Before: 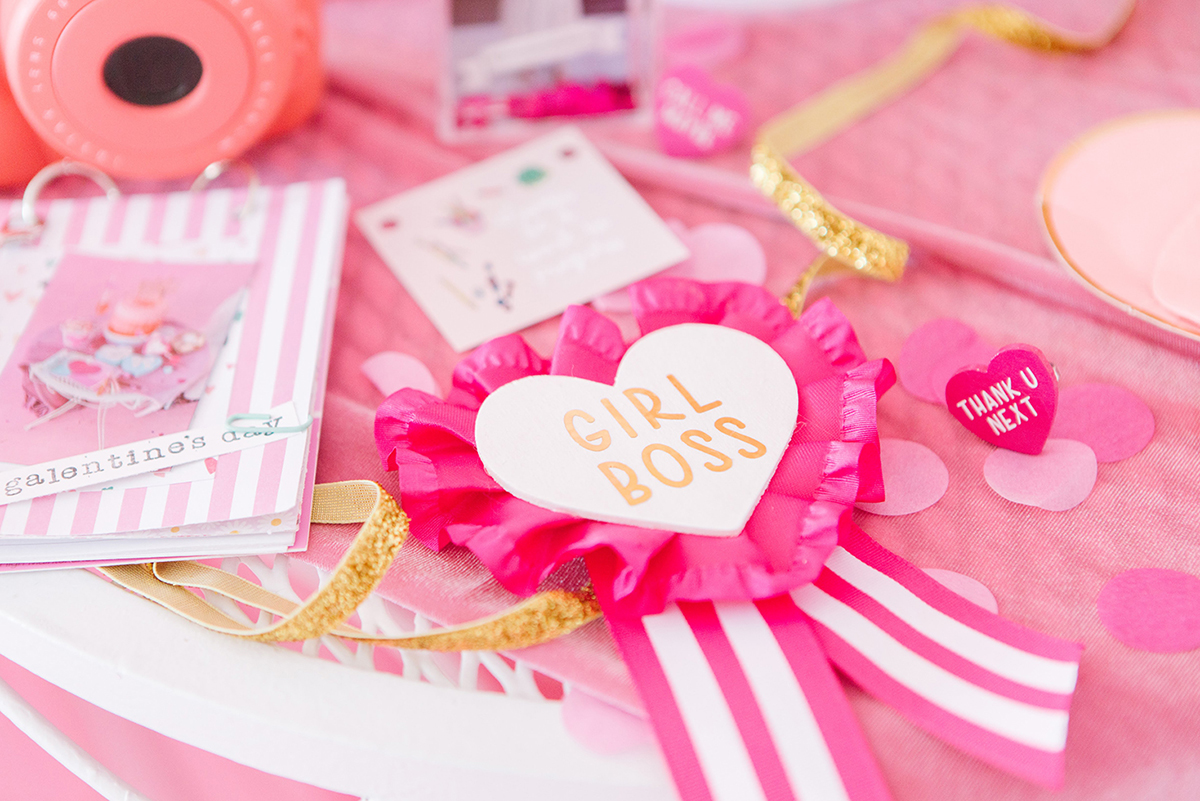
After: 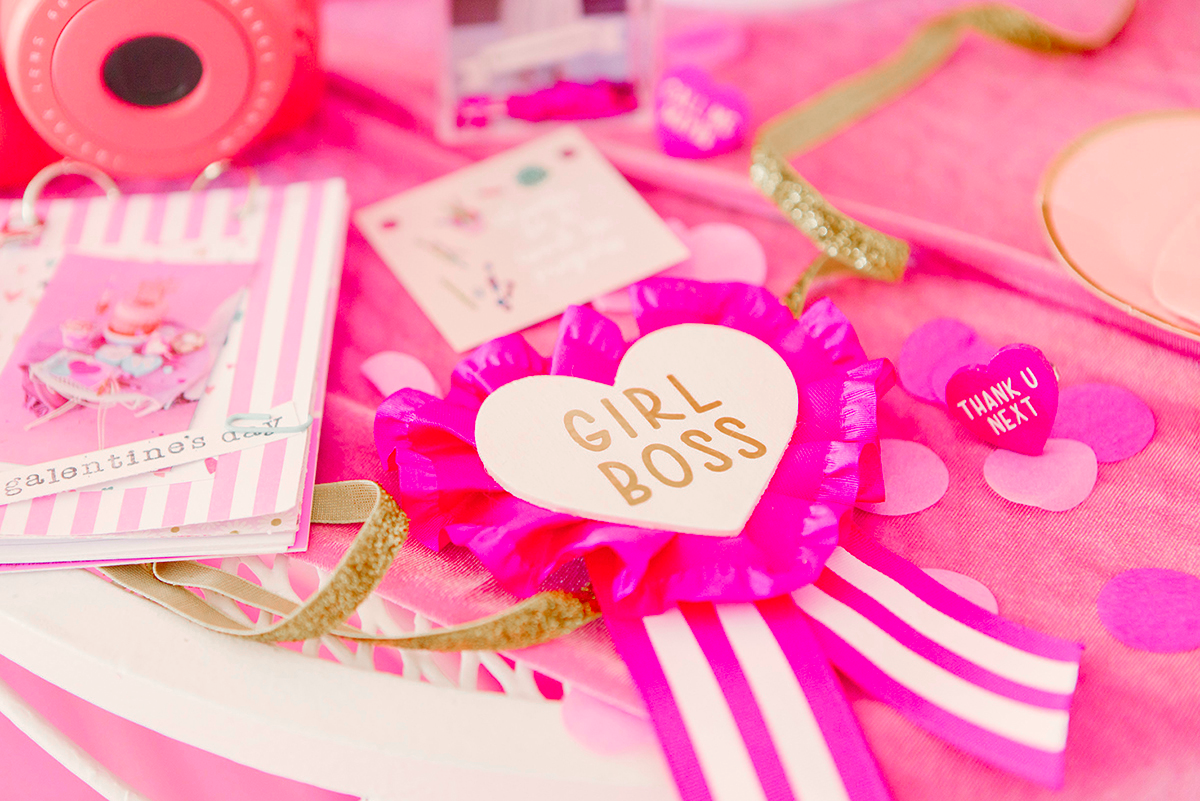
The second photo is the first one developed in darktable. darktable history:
color calibration: x 0.334, y 0.349, temperature 5426 K
color zones: curves: ch0 [(0, 0.48) (0.209, 0.398) (0.305, 0.332) (0.429, 0.493) (0.571, 0.5) (0.714, 0.5) (0.857, 0.5) (1, 0.48)]; ch1 [(0, 0.736) (0.143, 0.625) (0.225, 0.371) (0.429, 0.256) (0.571, 0.241) (0.714, 0.213) (0.857, 0.48) (1, 0.736)]; ch2 [(0, 0.448) (0.143, 0.498) (0.286, 0.5) (0.429, 0.5) (0.571, 0.5) (0.714, 0.5) (0.857, 0.5) (1, 0.448)]
